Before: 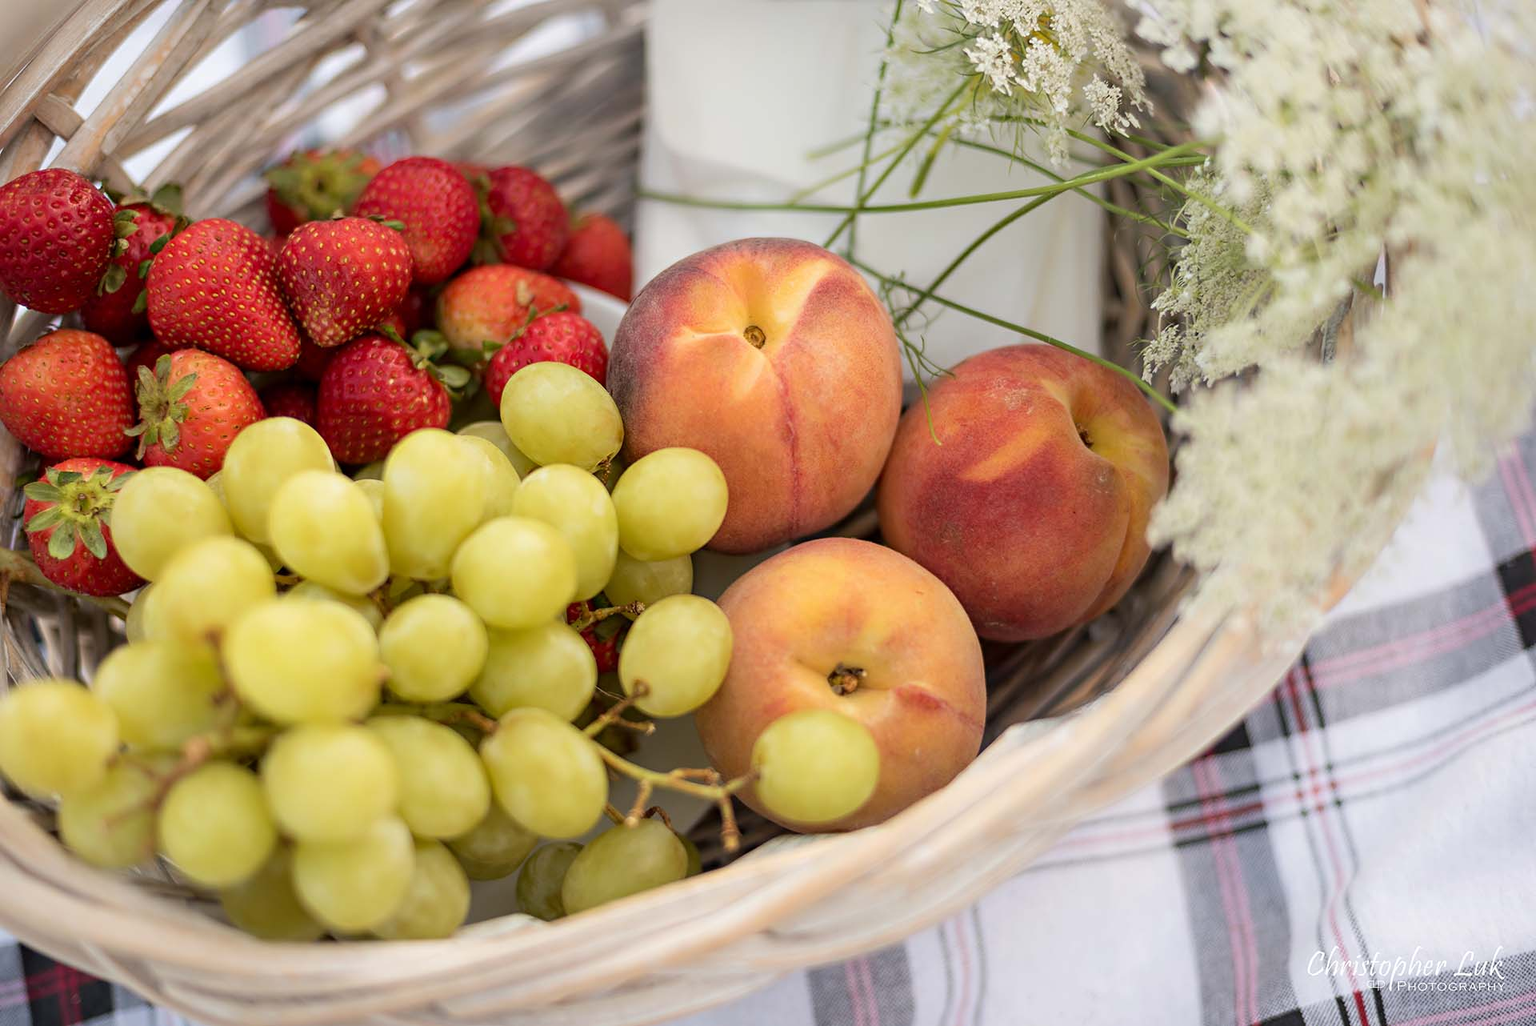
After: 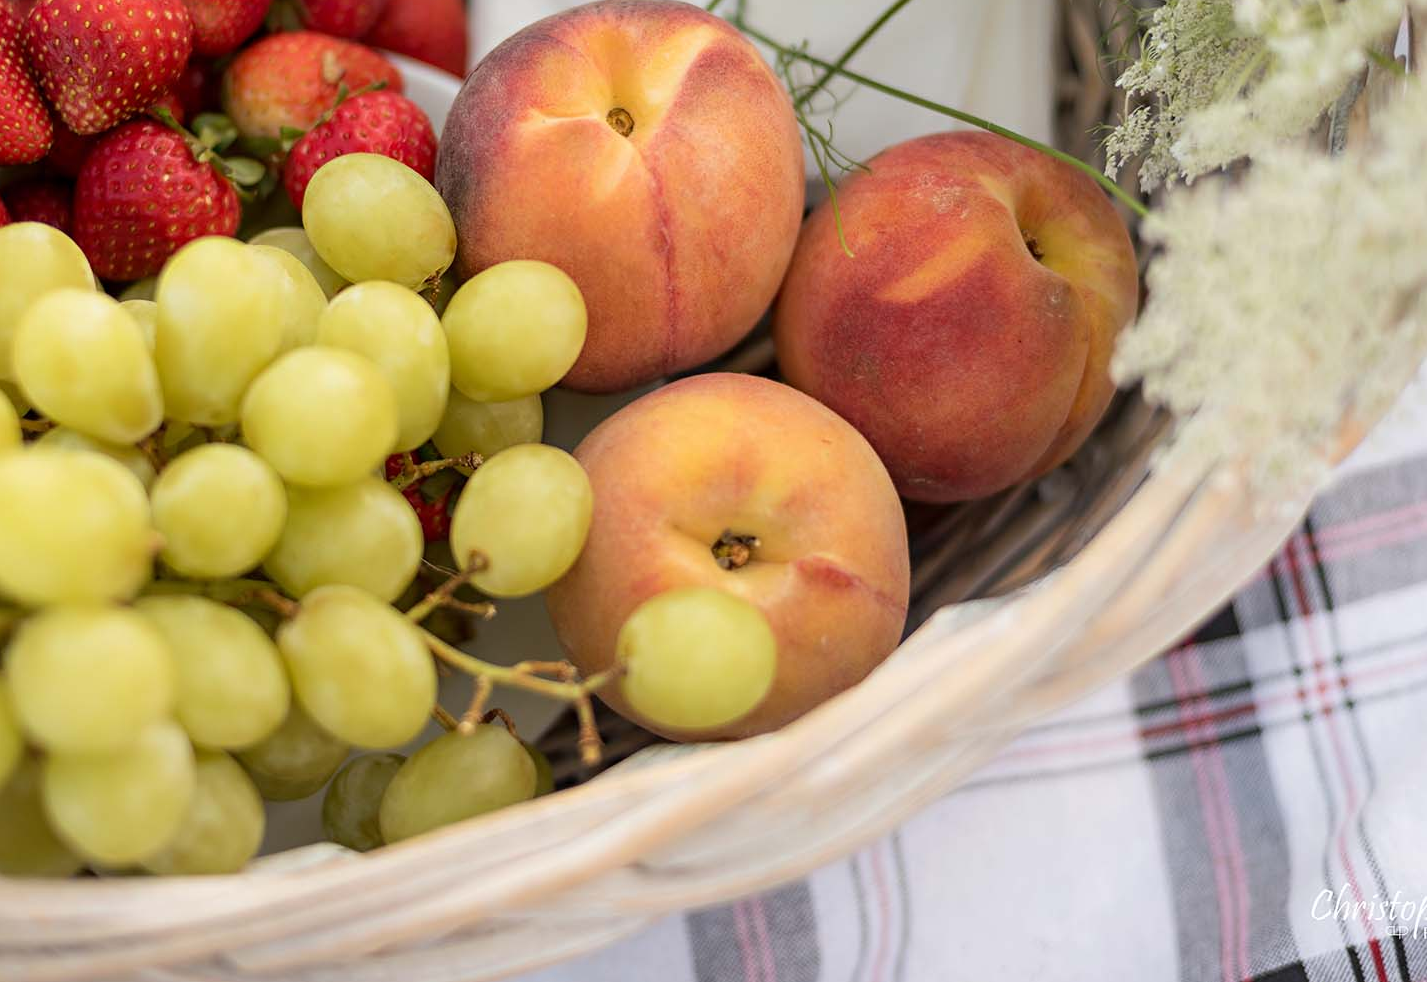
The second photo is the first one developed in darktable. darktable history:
crop: left 16.874%, top 23.336%, right 8.789%
